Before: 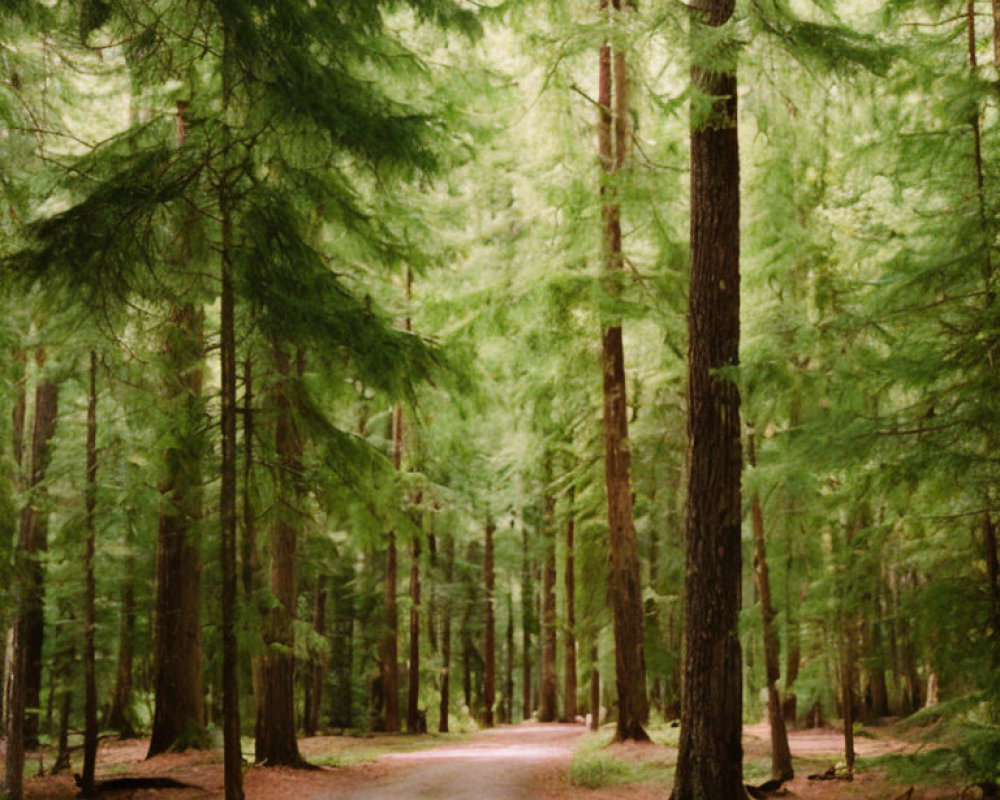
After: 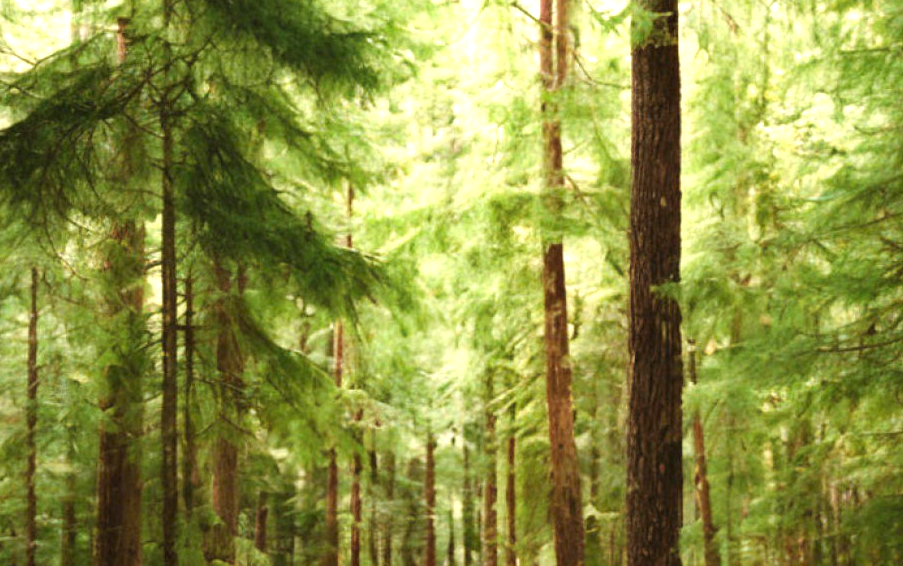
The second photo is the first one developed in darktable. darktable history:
crop: left 5.944%, top 10.425%, right 3.681%, bottom 18.822%
exposure: black level correction 0, exposure 1.01 EV, compensate highlight preservation false
